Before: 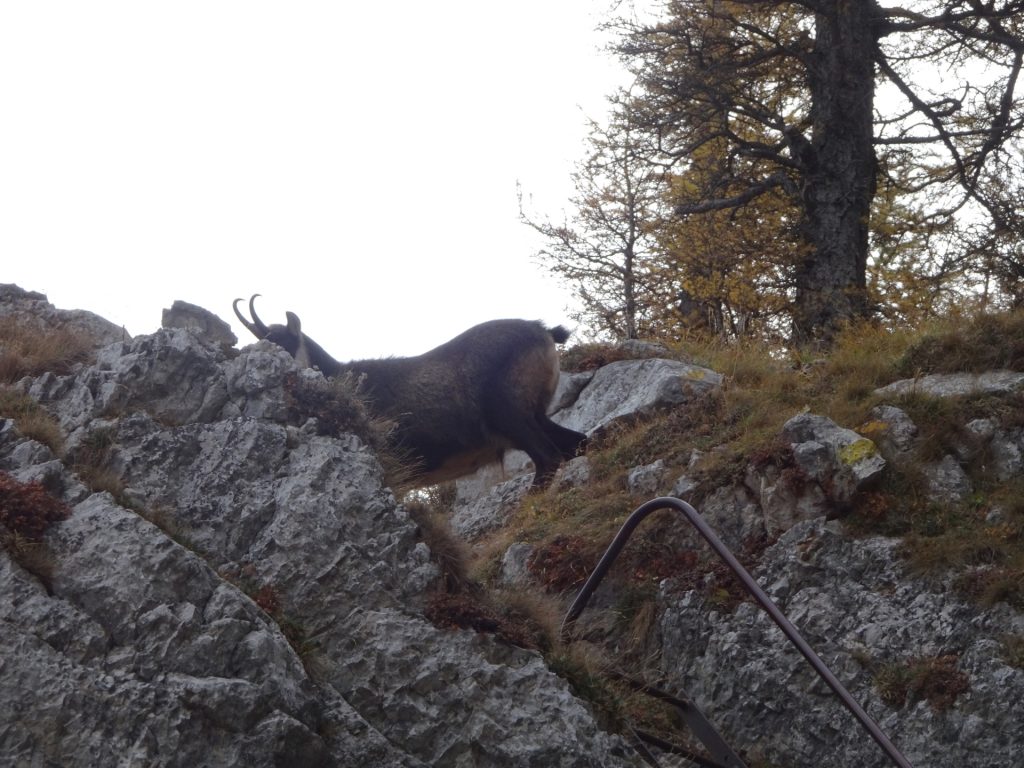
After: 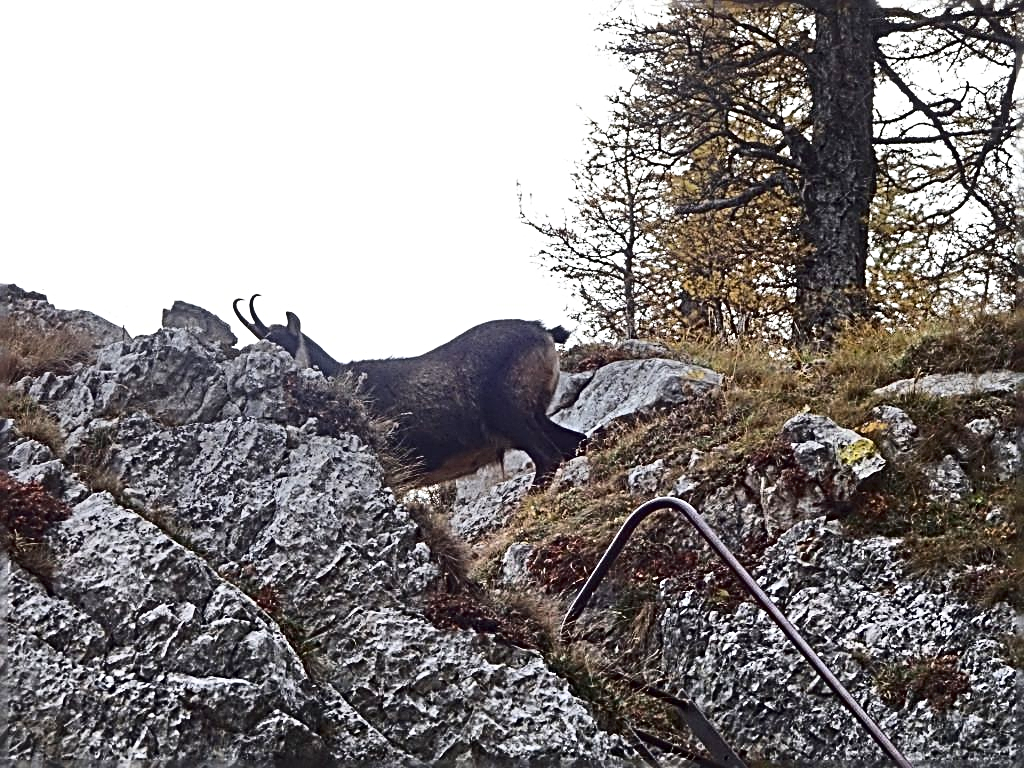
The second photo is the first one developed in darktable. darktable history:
contrast brightness saturation: contrast 0.295
sharpen: radius 3.19, amount 1.726
tone equalizer: -7 EV 0.153 EV, -6 EV 0.622 EV, -5 EV 1.18 EV, -4 EV 1.34 EV, -3 EV 1.17 EV, -2 EV 0.6 EV, -1 EV 0.151 EV, smoothing diameter 24.81%, edges refinement/feathering 13.34, preserve details guided filter
